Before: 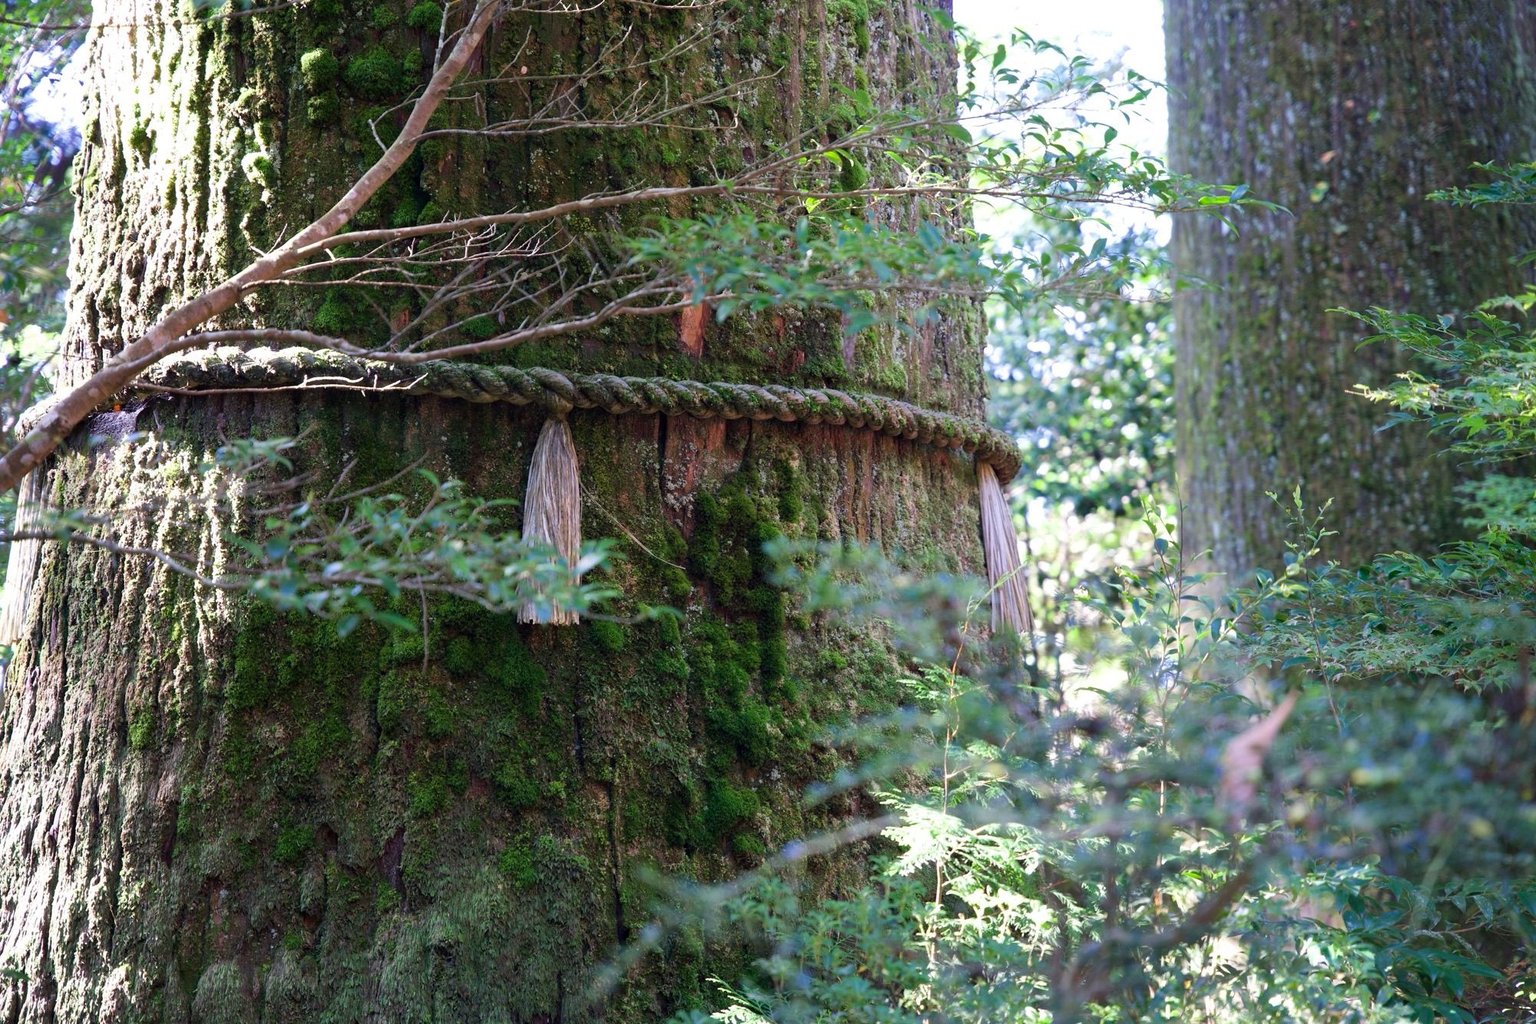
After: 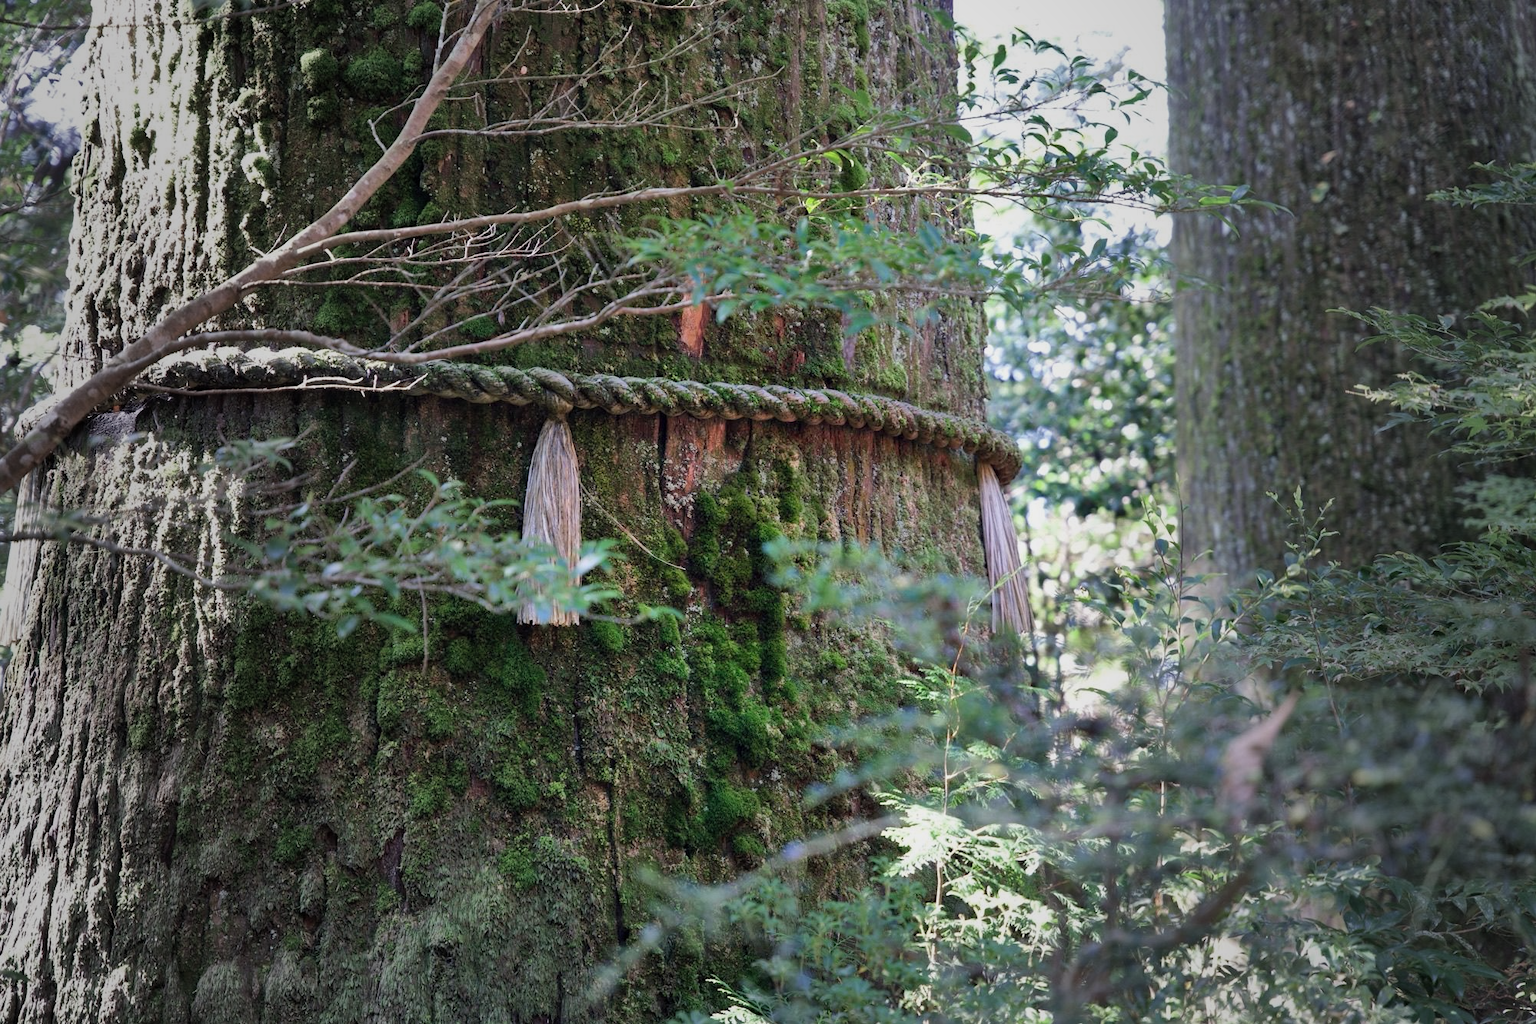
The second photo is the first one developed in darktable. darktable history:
crop: left 0.081%
vignetting: fall-off start 16.85%, fall-off radius 100.11%, brightness -0.48, width/height ratio 0.711
shadows and highlights: shadows 59.13, soften with gaussian
